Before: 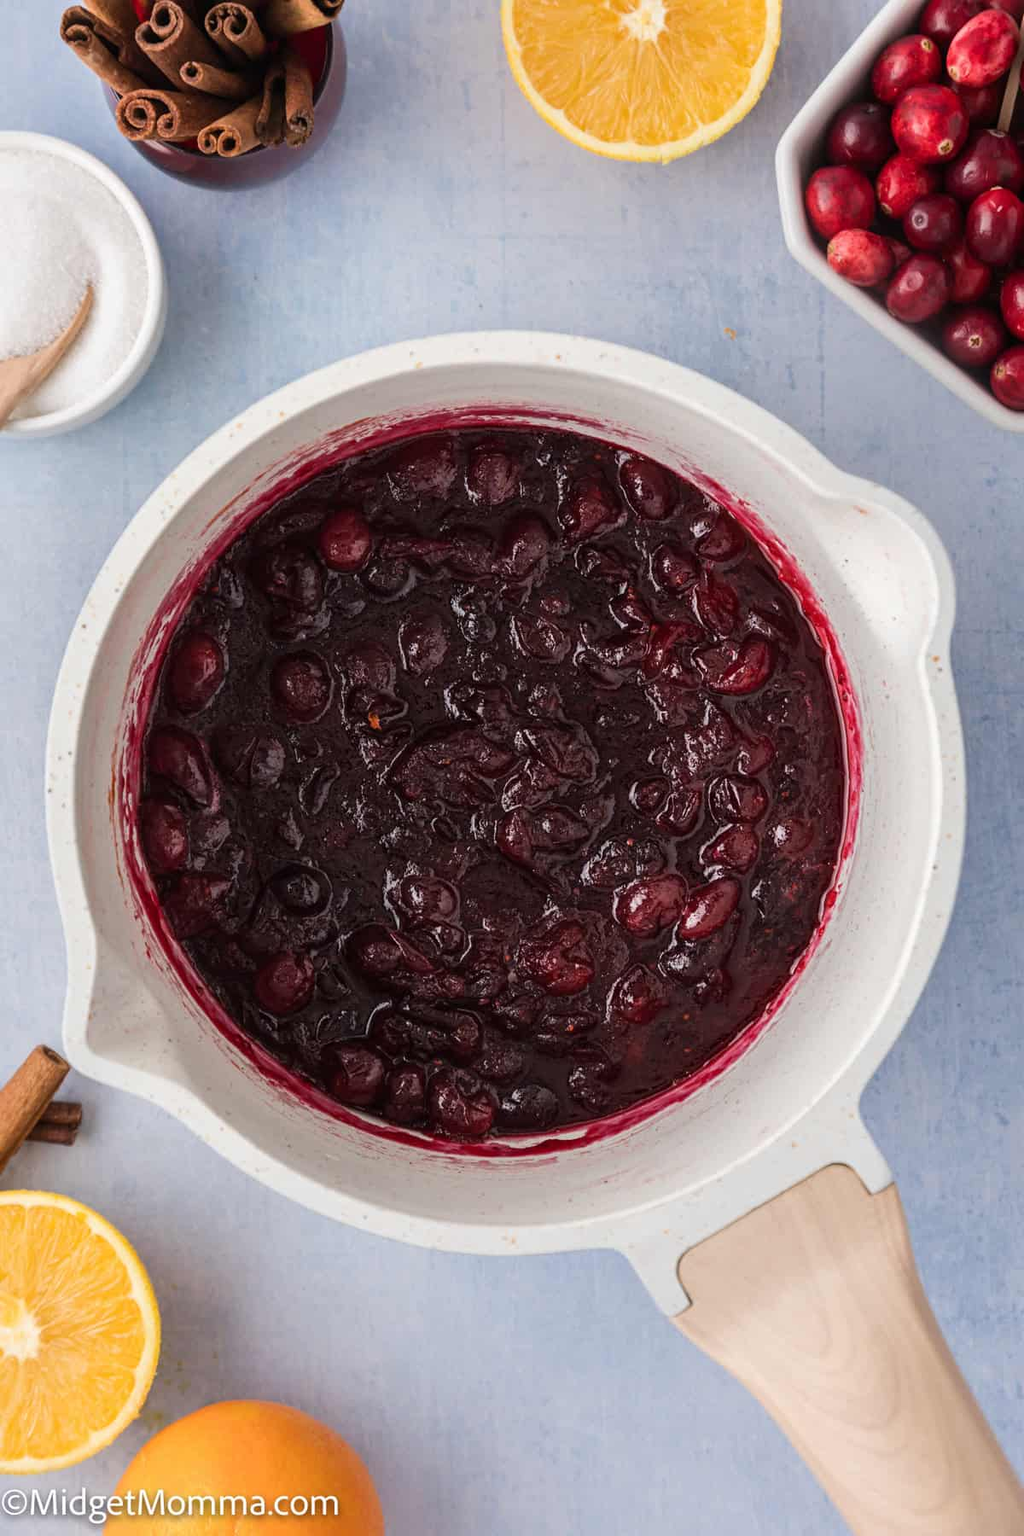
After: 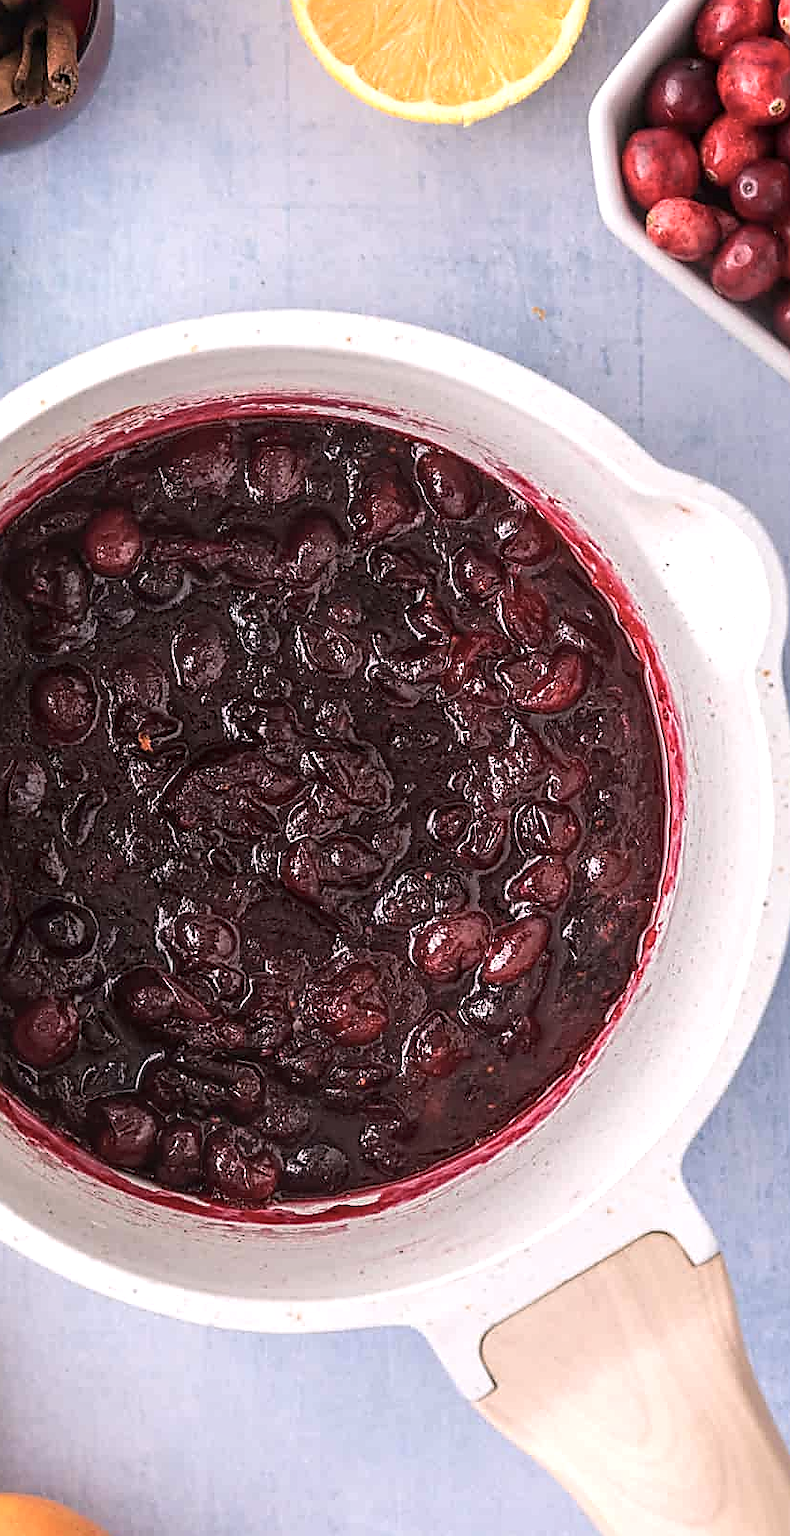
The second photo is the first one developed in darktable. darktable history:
local contrast: on, module defaults
exposure: exposure 0.438 EV, compensate highlight preservation false
crop and rotate: left 23.784%, top 3.304%, right 6.434%, bottom 6.29%
color balance rgb: highlights gain › chroma 1.536%, highlights gain › hue 312.68°, linear chroma grading › global chroma 24.422%, perceptual saturation grading › global saturation -31.572%, global vibrance 9.161%
sharpen: radius 1.411, amount 1.249, threshold 0.835
